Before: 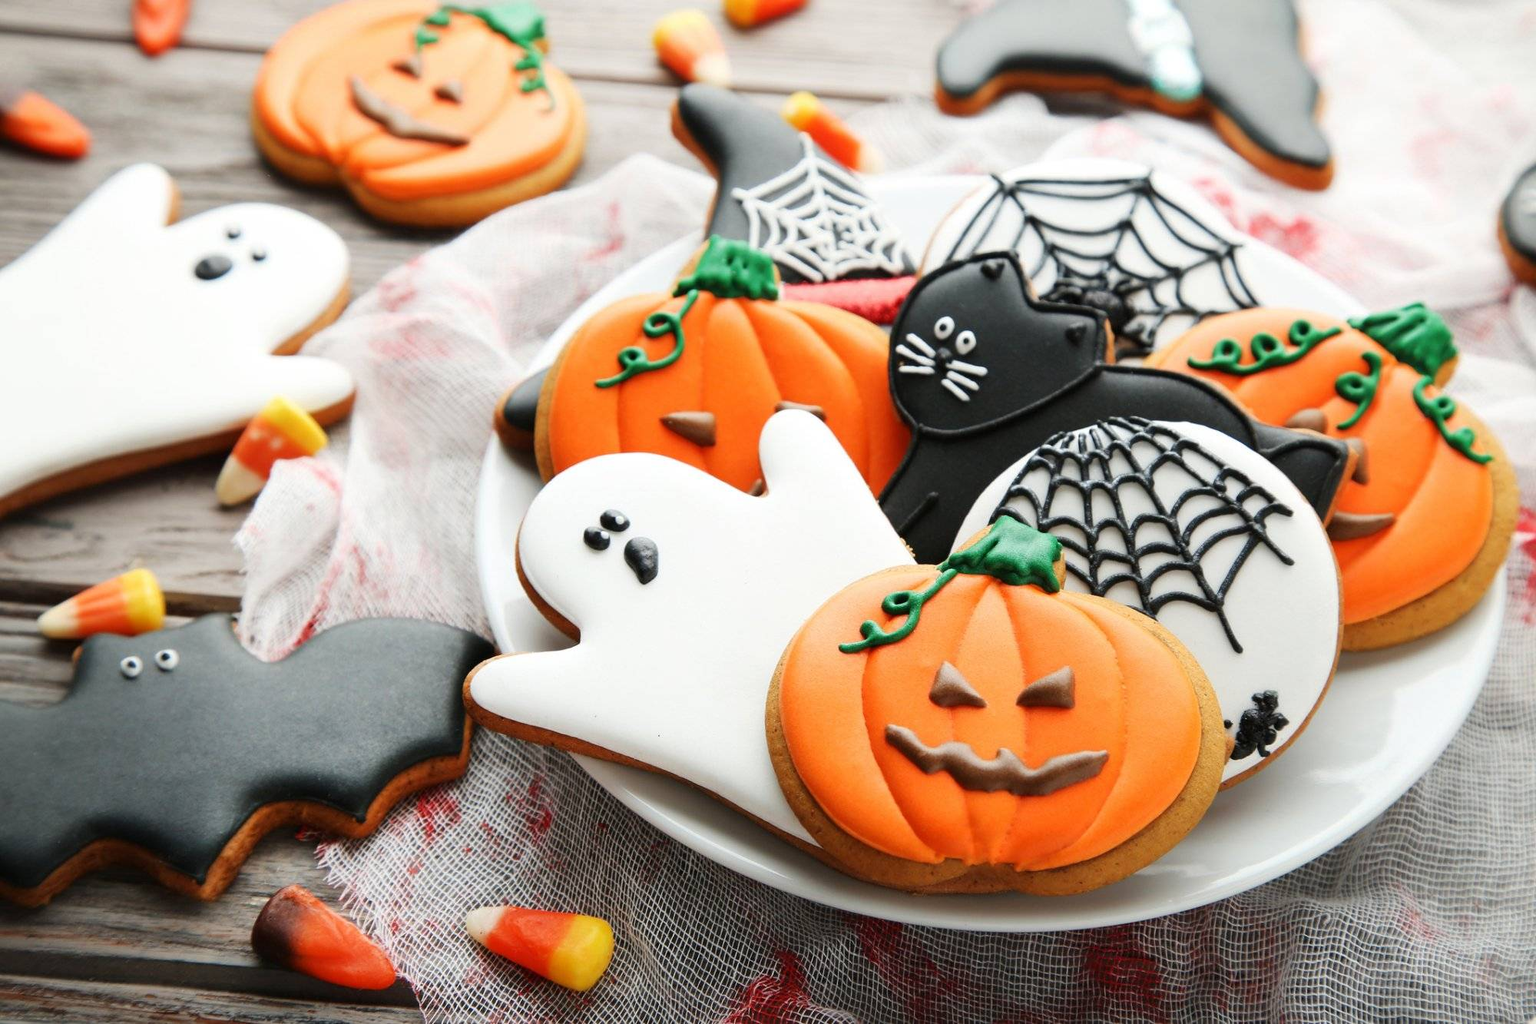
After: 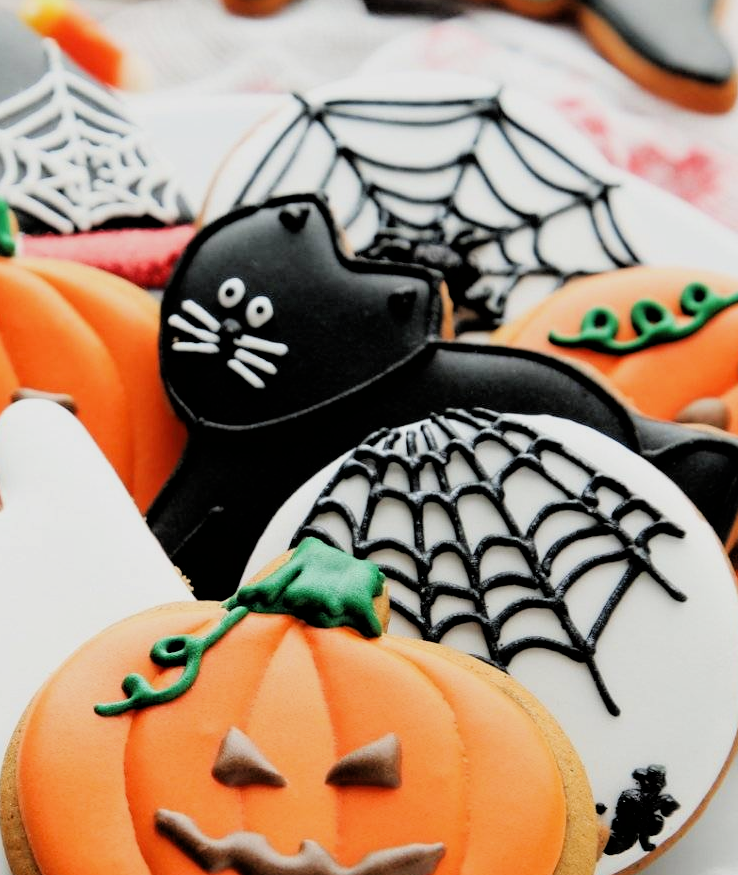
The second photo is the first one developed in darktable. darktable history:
filmic rgb: black relative exposure -3.86 EV, white relative exposure 3.48 EV, hardness 2.63, contrast 1.103
crop and rotate: left 49.936%, top 10.094%, right 13.136%, bottom 24.256%
